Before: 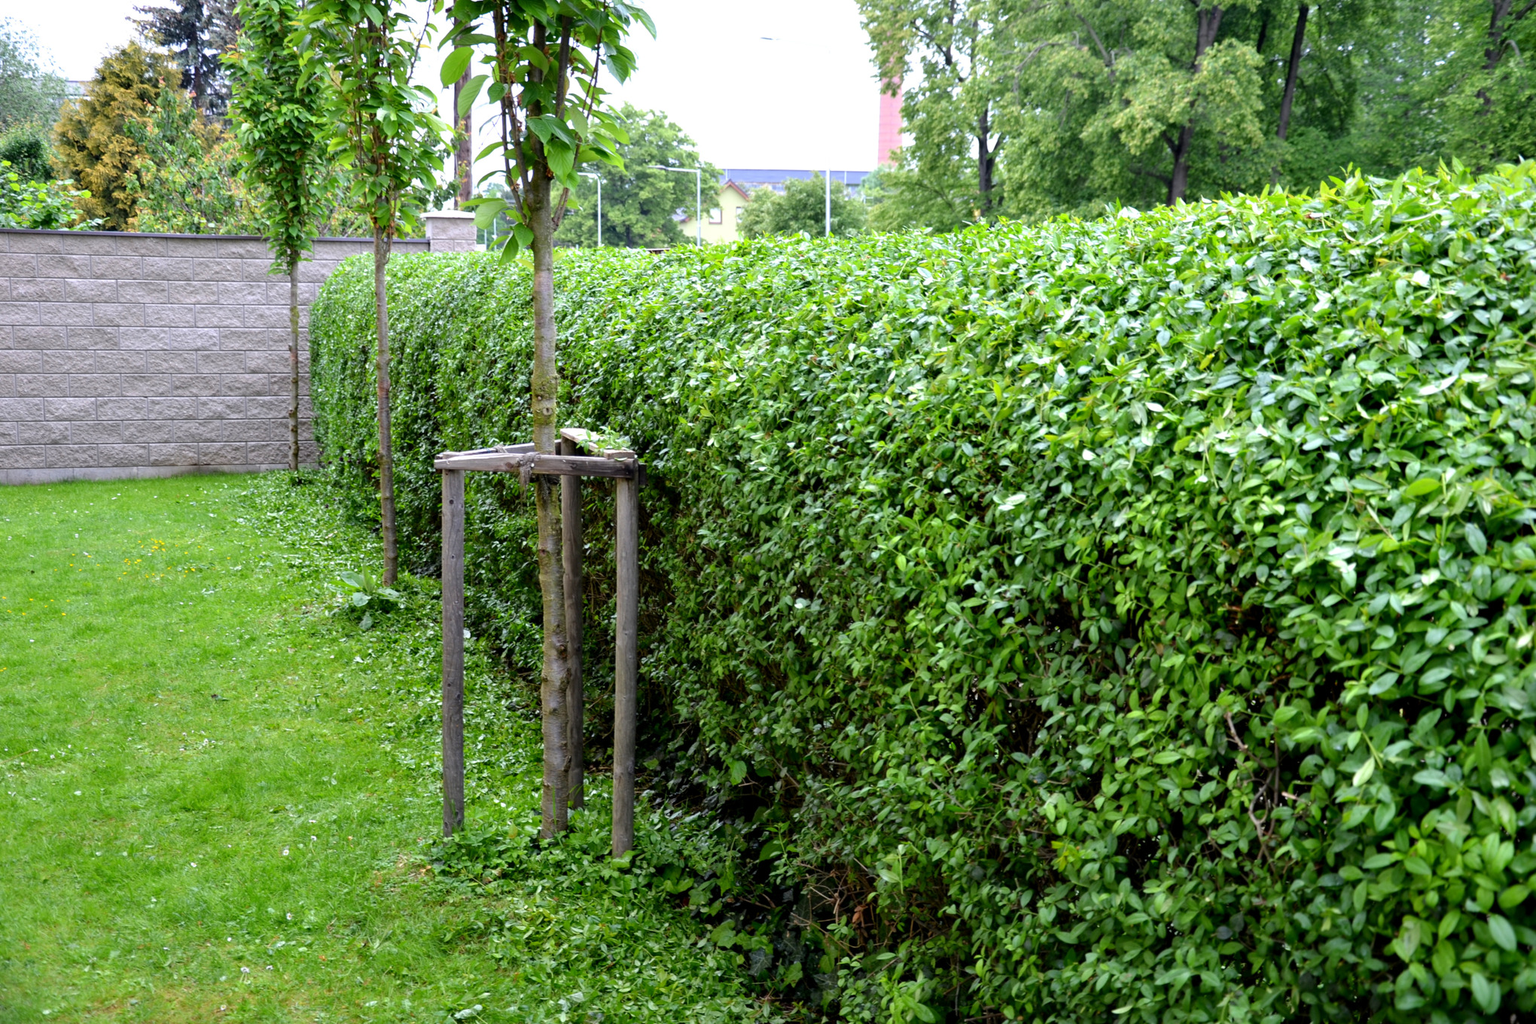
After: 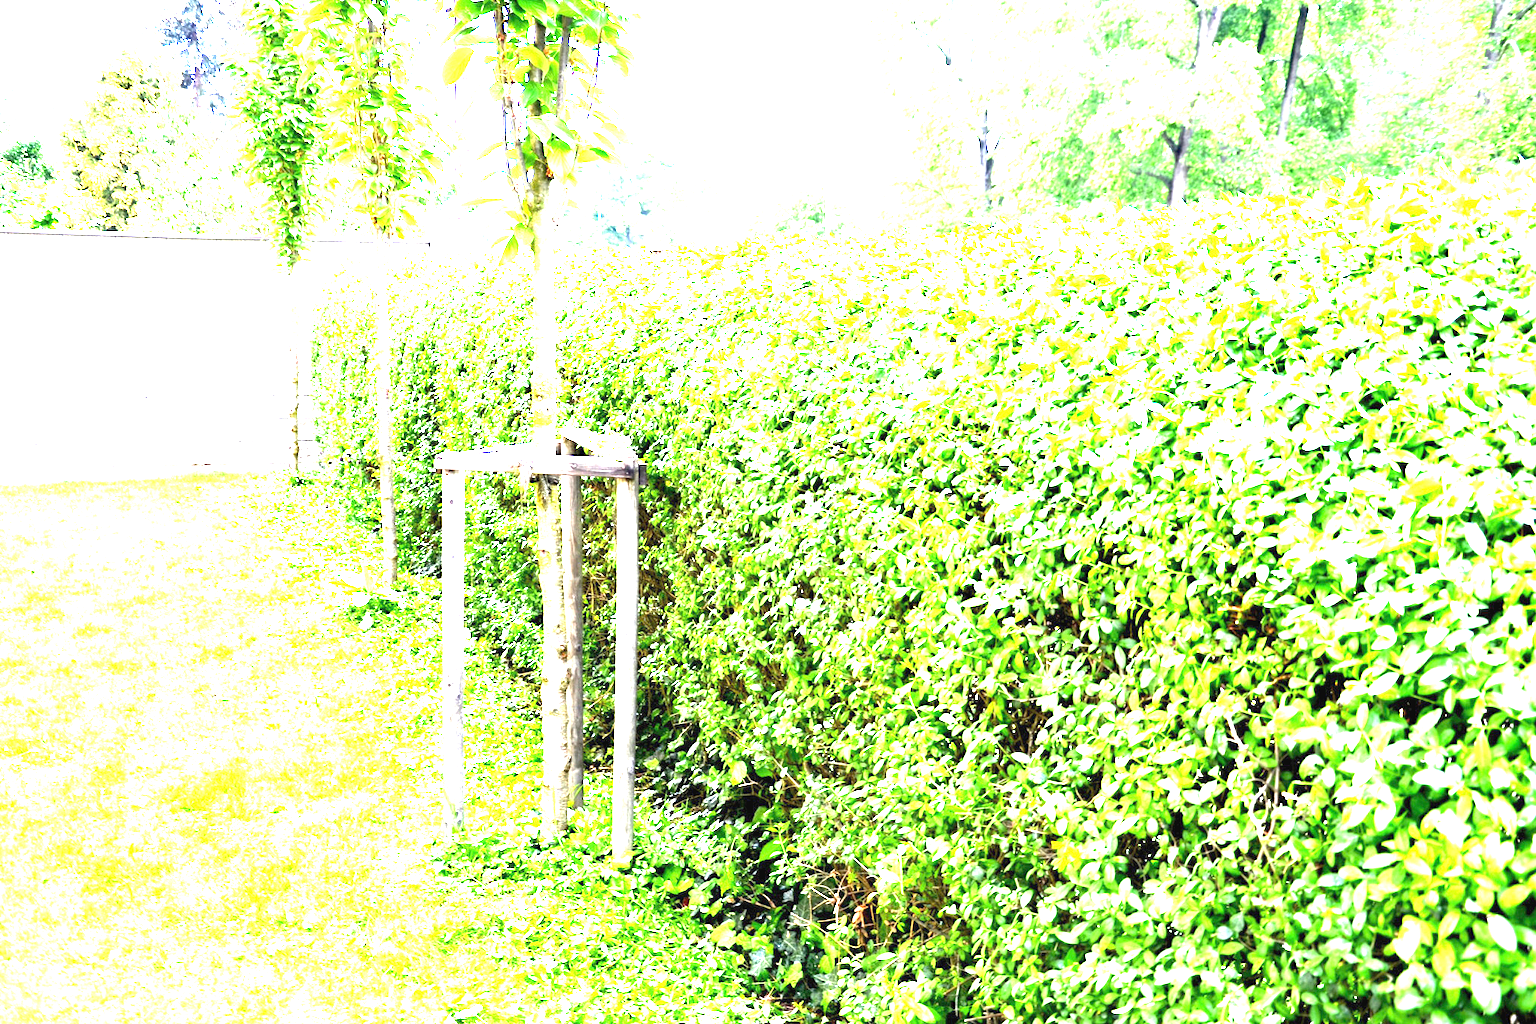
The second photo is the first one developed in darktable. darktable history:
exposure: black level correction 0, exposure 4.059 EV, compensate highlight preservation false
